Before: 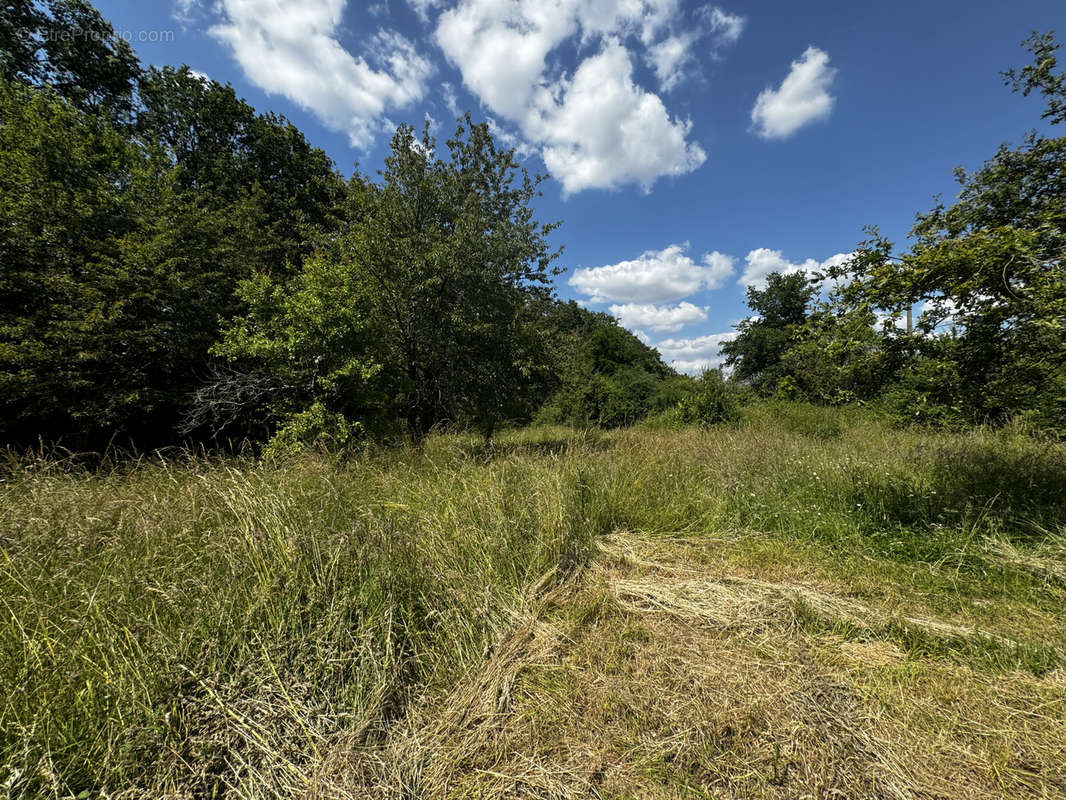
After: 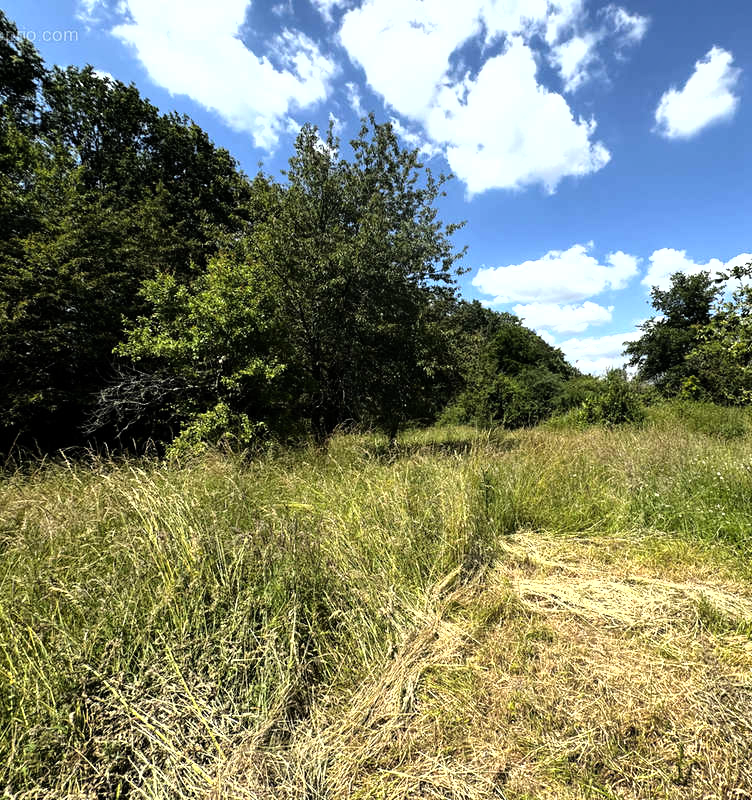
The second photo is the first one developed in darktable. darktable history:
tone equalizer: -8 EV -1.11 EV, -7 EV -0.996 EV, -6 EV -0.868 EV, -5 EV -0.564 EV, -3 EV 0.555 EV, -2 EV 0.864 EV, -1 EV 0.987 EV, +0 EV 1.07 EV
shadows and highlights: radius 263.69, soften with gaussian
crop and rotate: left 9.019%, right 20.374%
